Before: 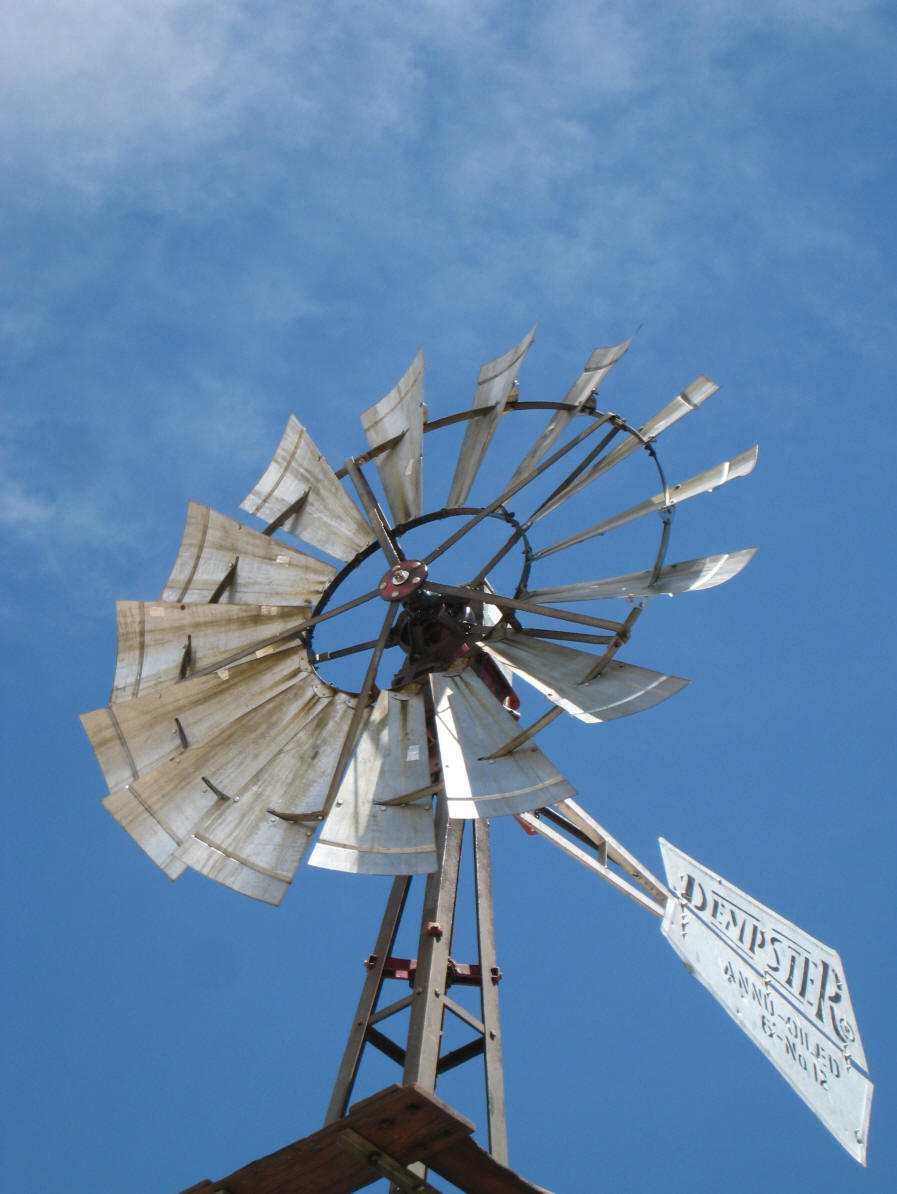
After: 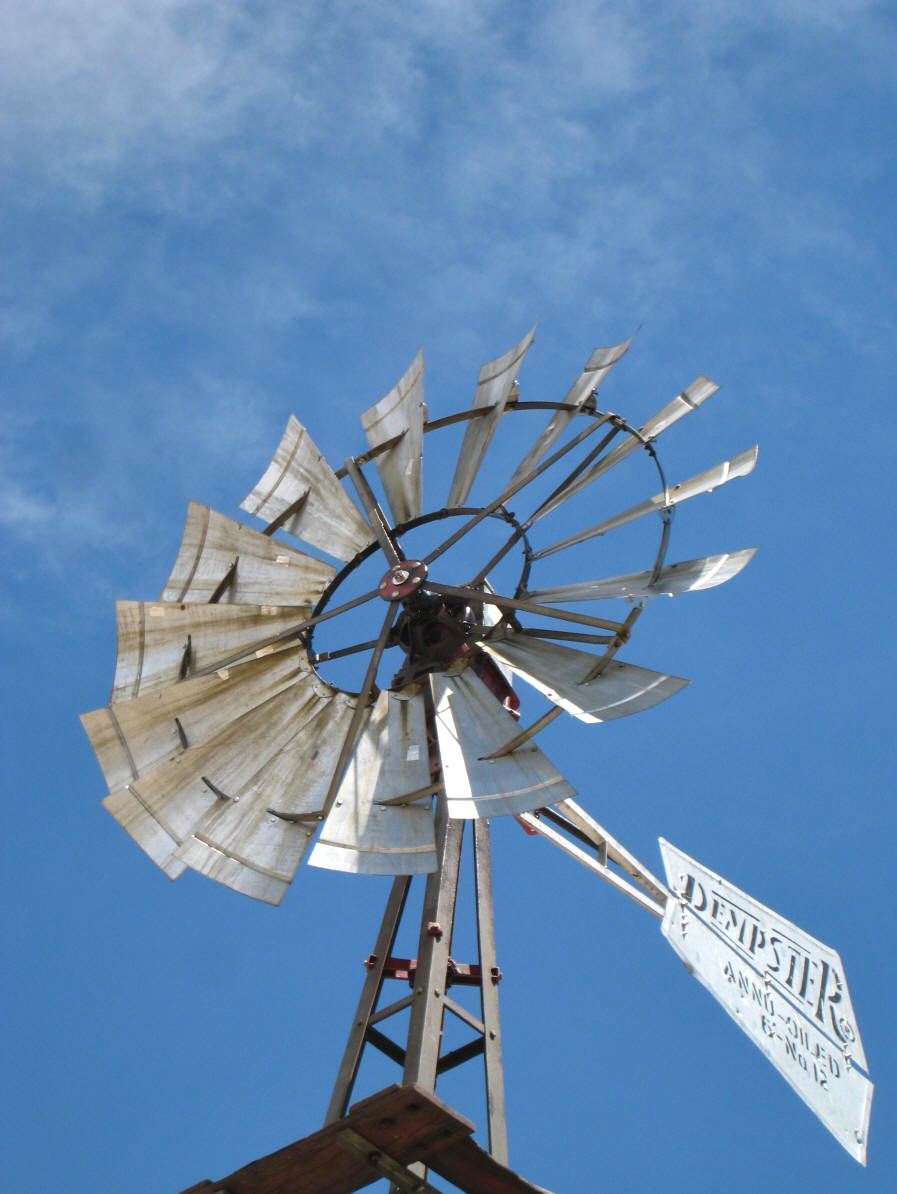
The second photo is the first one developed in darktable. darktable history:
tone equalizer: -7 EV 0.13 EV, smoothing diameter 25%, edges refinement/feathering 10, preserve details guided filter
levels: levels [0, 0.476, 0.951]
shadows and highlights: radius 118.69, shadows 42.21, highlights -61.56, soften with gaussian
